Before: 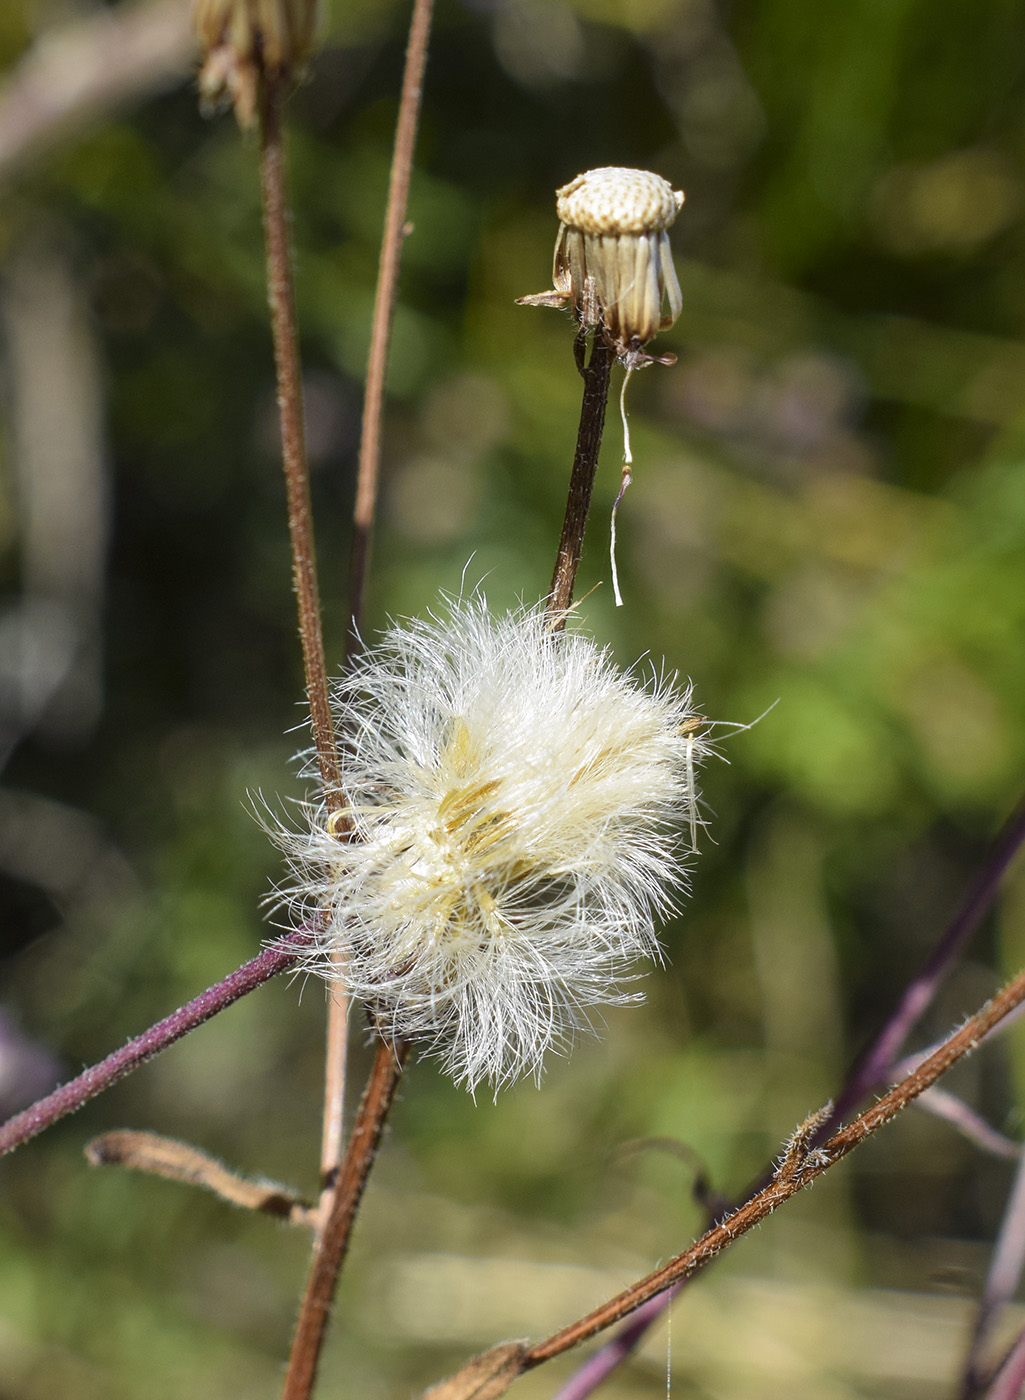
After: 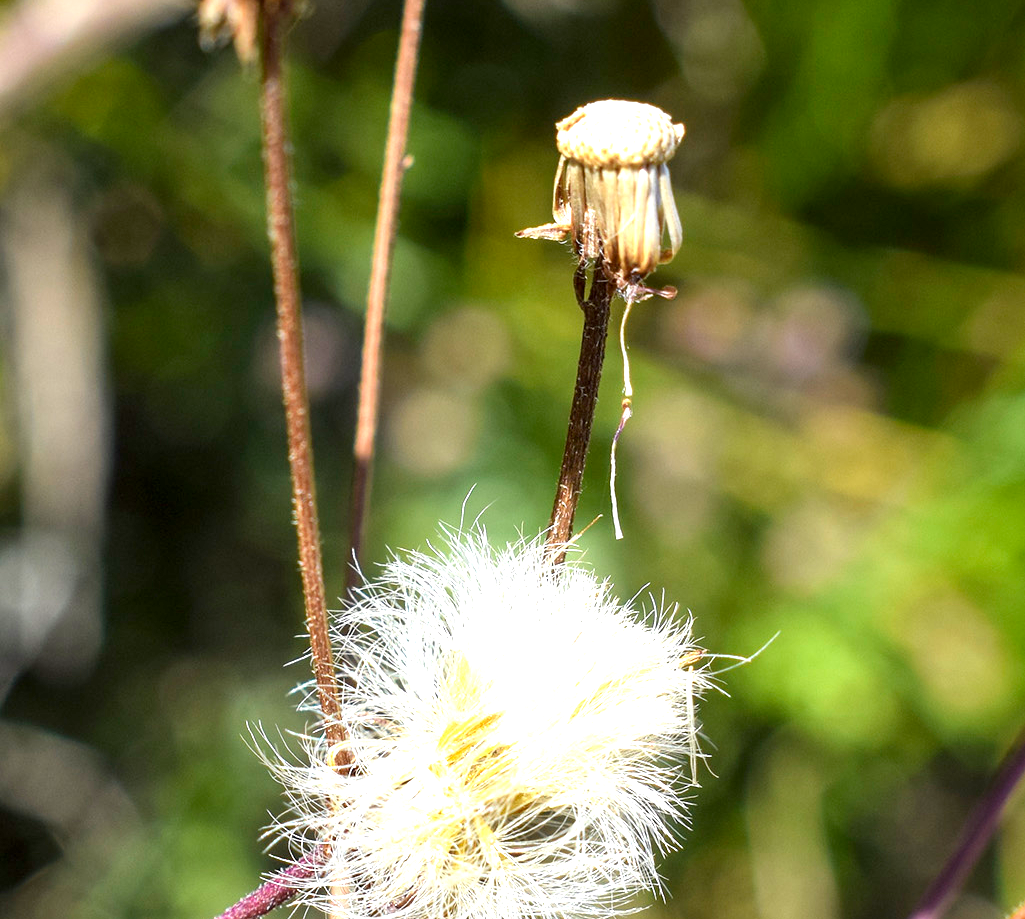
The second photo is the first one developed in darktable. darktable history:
crop and rotate: top 4.848%, bottom 29.503%
exposure: black level correction 0.001, exposure 1.116 EV, compensate highlight preservation false
